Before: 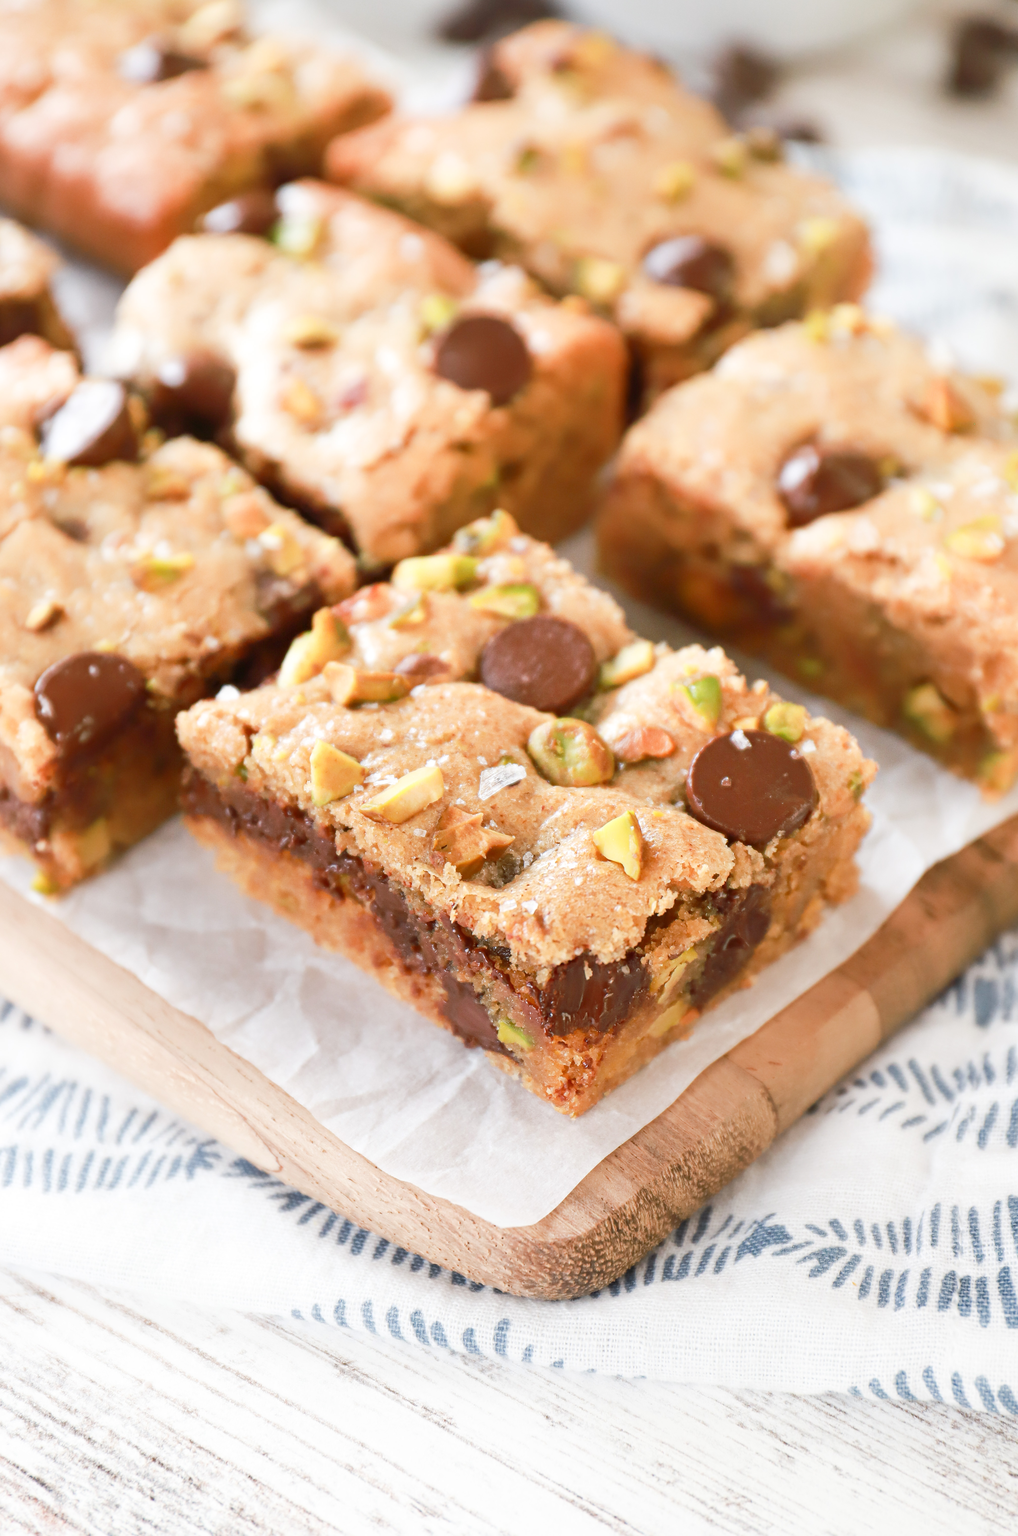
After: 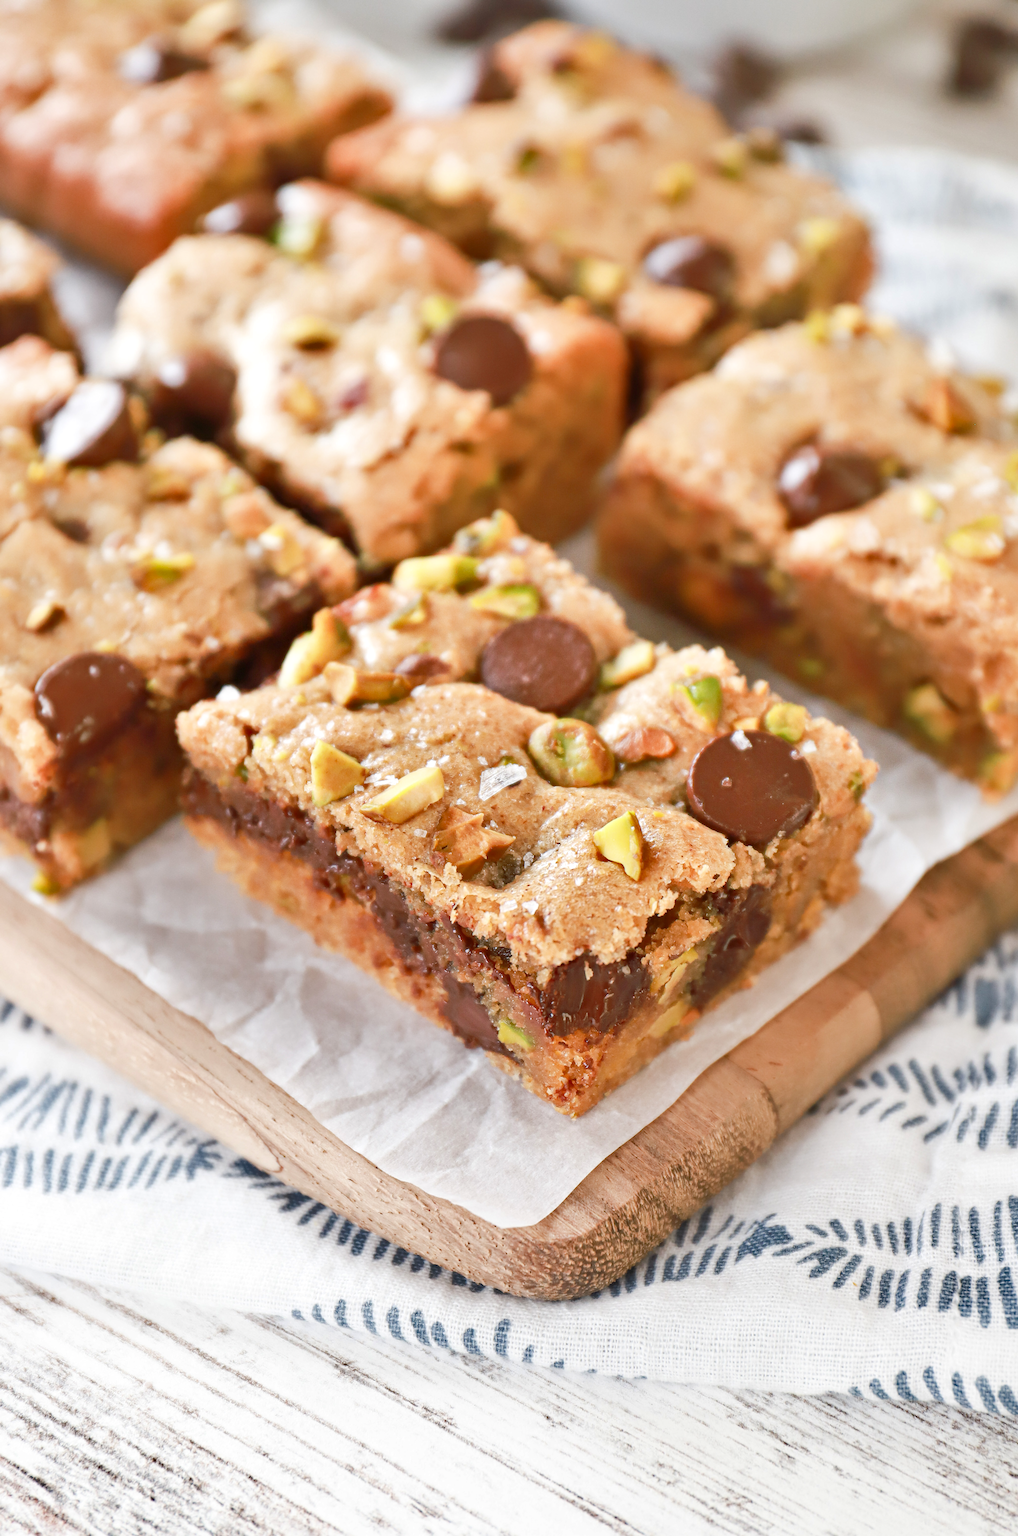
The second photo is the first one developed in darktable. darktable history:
shadows and highlights: white point adjustment 0.04, soften with gaussian
local contrast: mode bilateral grid, contrast 99, coarseness 100, detail 108%, midtone range 0.2
